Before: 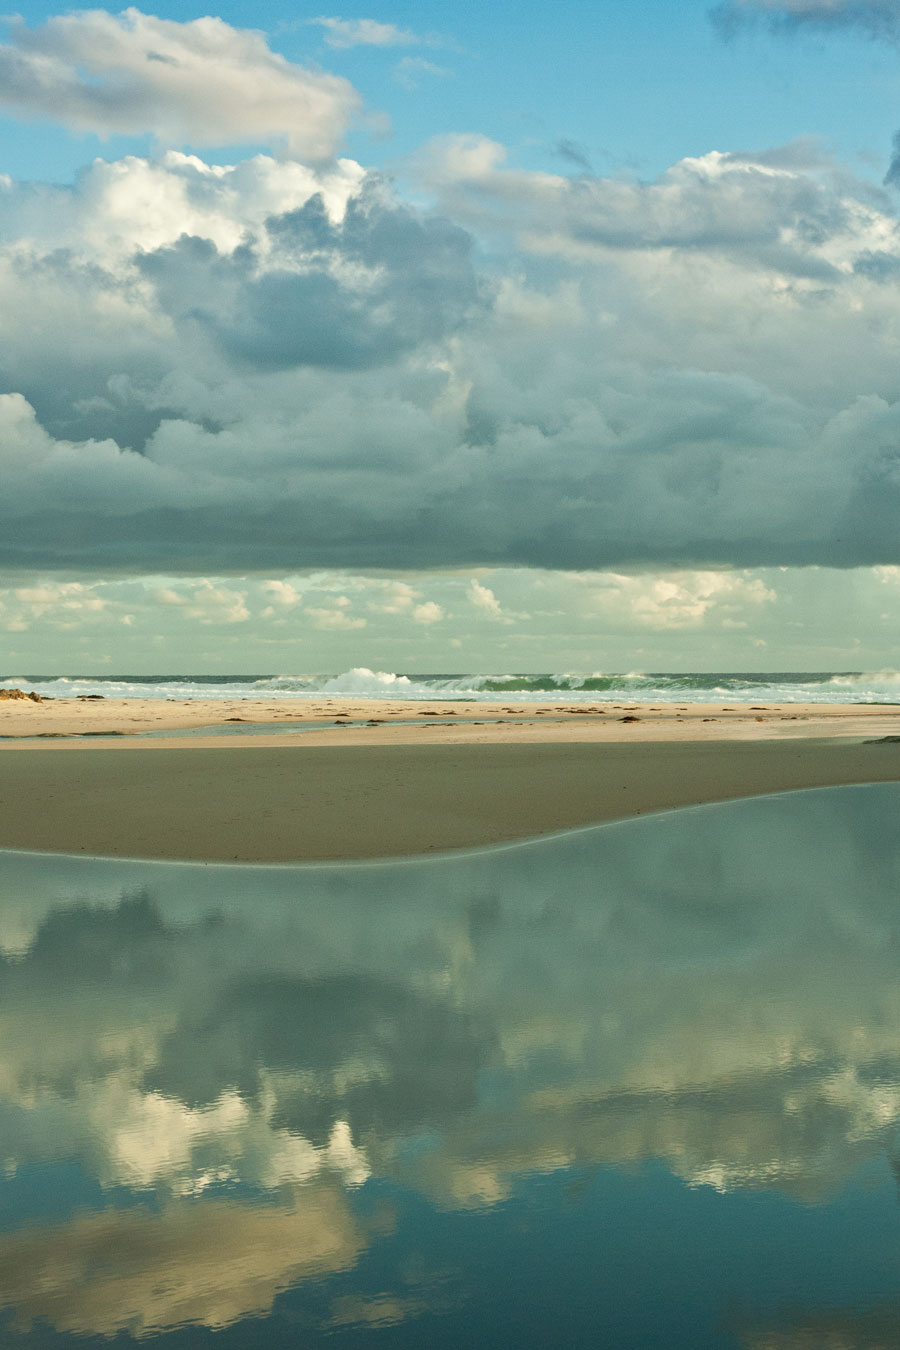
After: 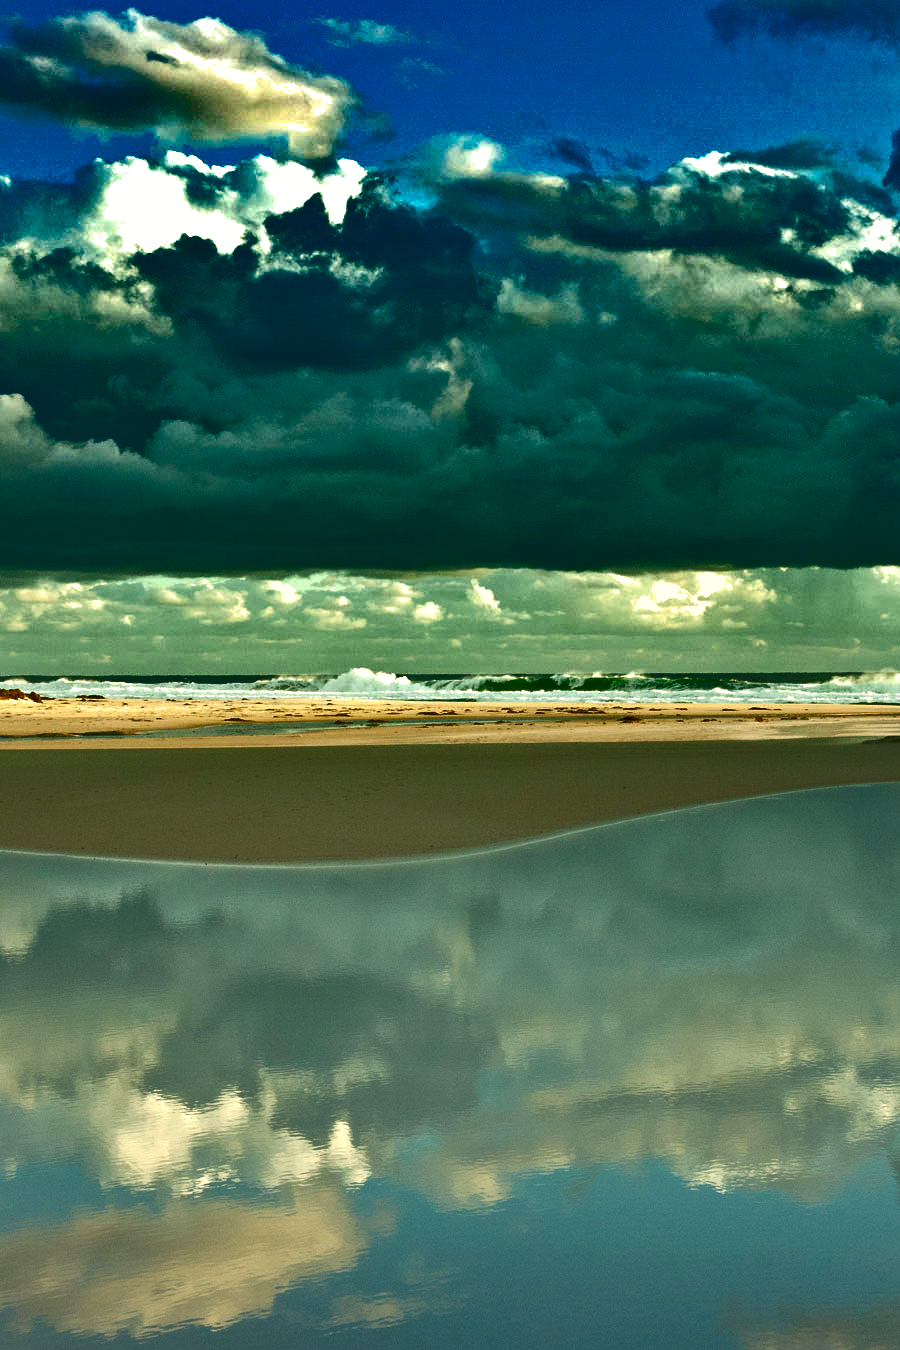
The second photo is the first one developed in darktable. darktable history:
exposure: black level correction 0, exposure 0.7 EV, compensate exposure bias true, compensate highlight preservation false
shadows and highlights: radius 123.98, shadows 100, white point adjustment -3, highlights -100, highlights color adjustment 89.84%, soften with gaussian
